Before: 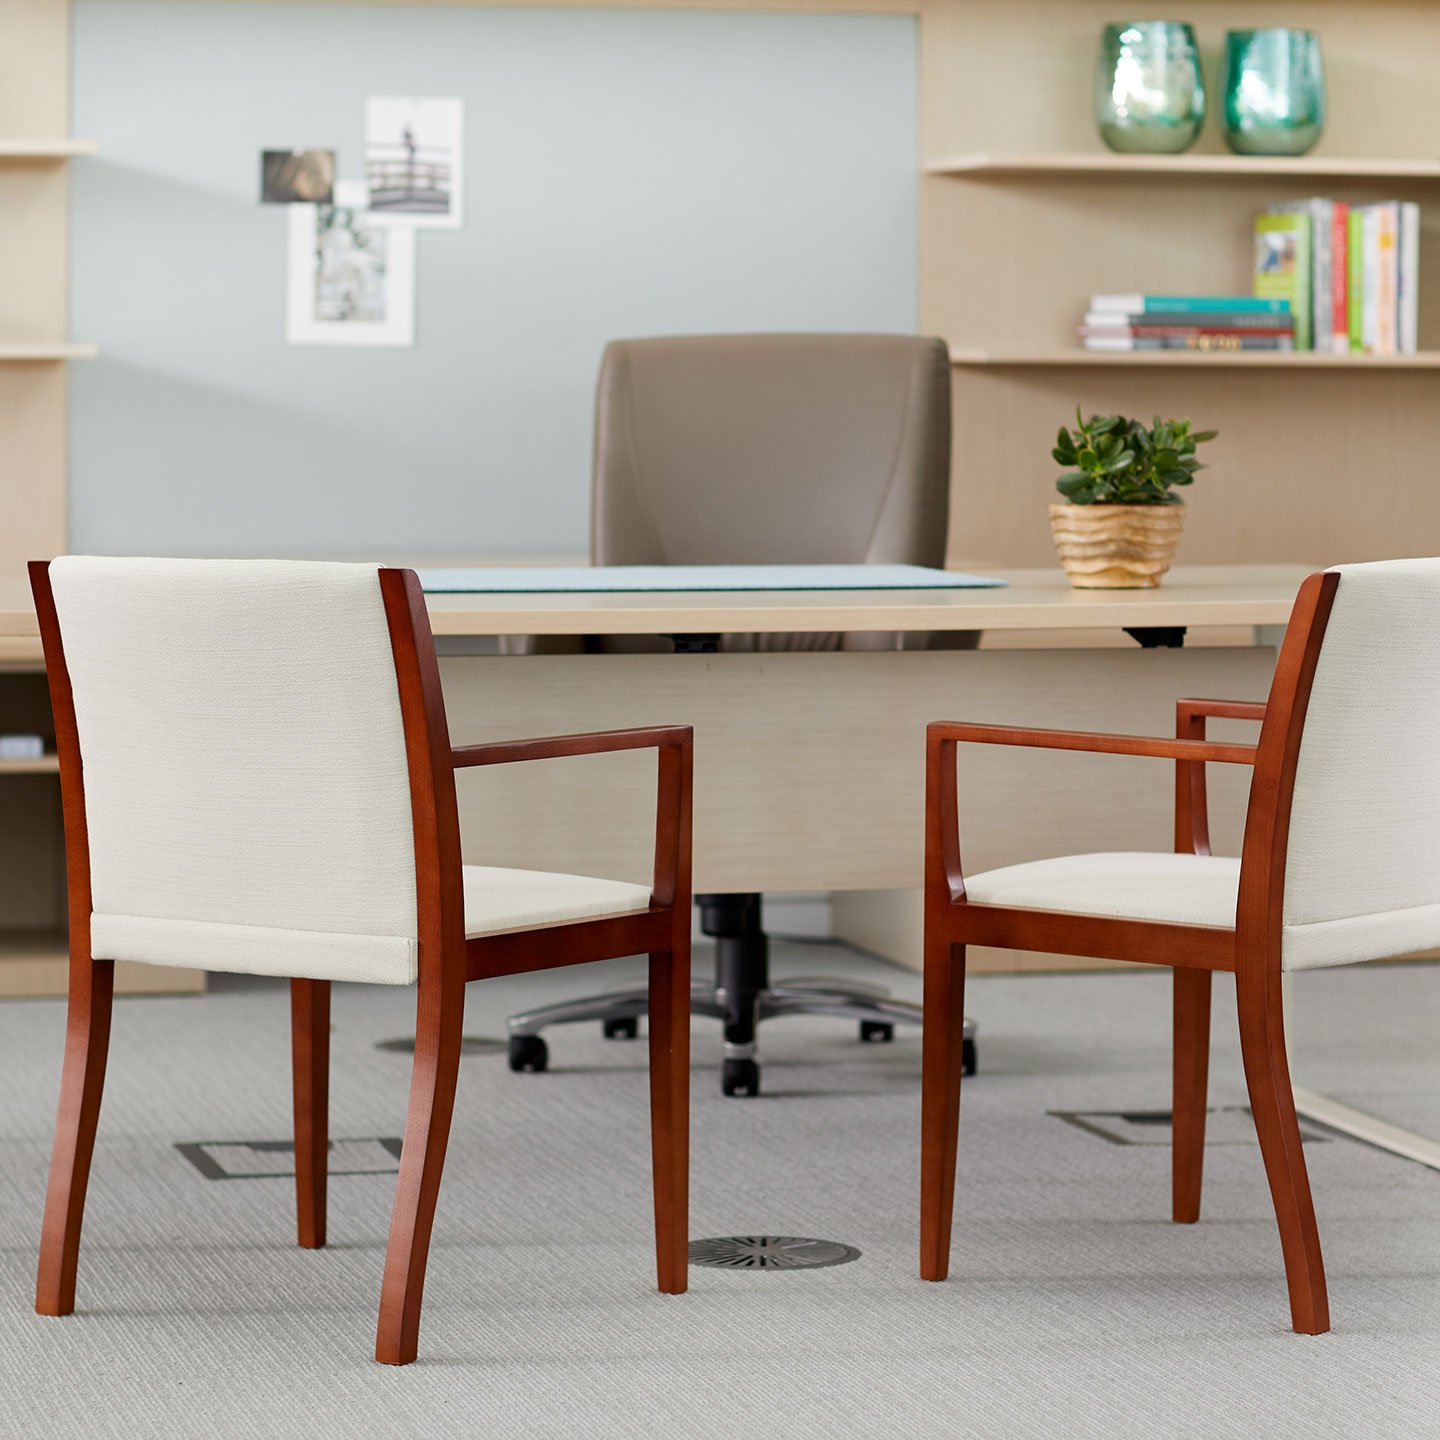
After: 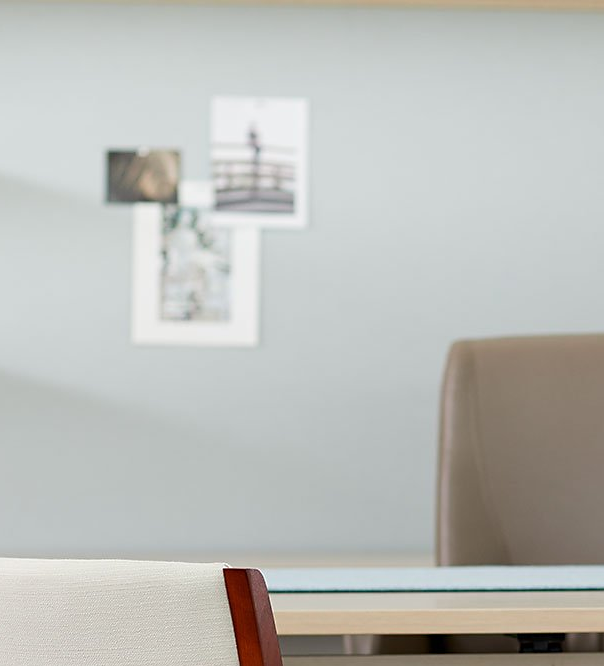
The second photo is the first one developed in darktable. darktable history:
crop and rotate: left 10.817%, top 0.062%, right 47.194%, bottom 53.626%
sharpen: radius 1.559, amount 0.373, threshold 1.271
